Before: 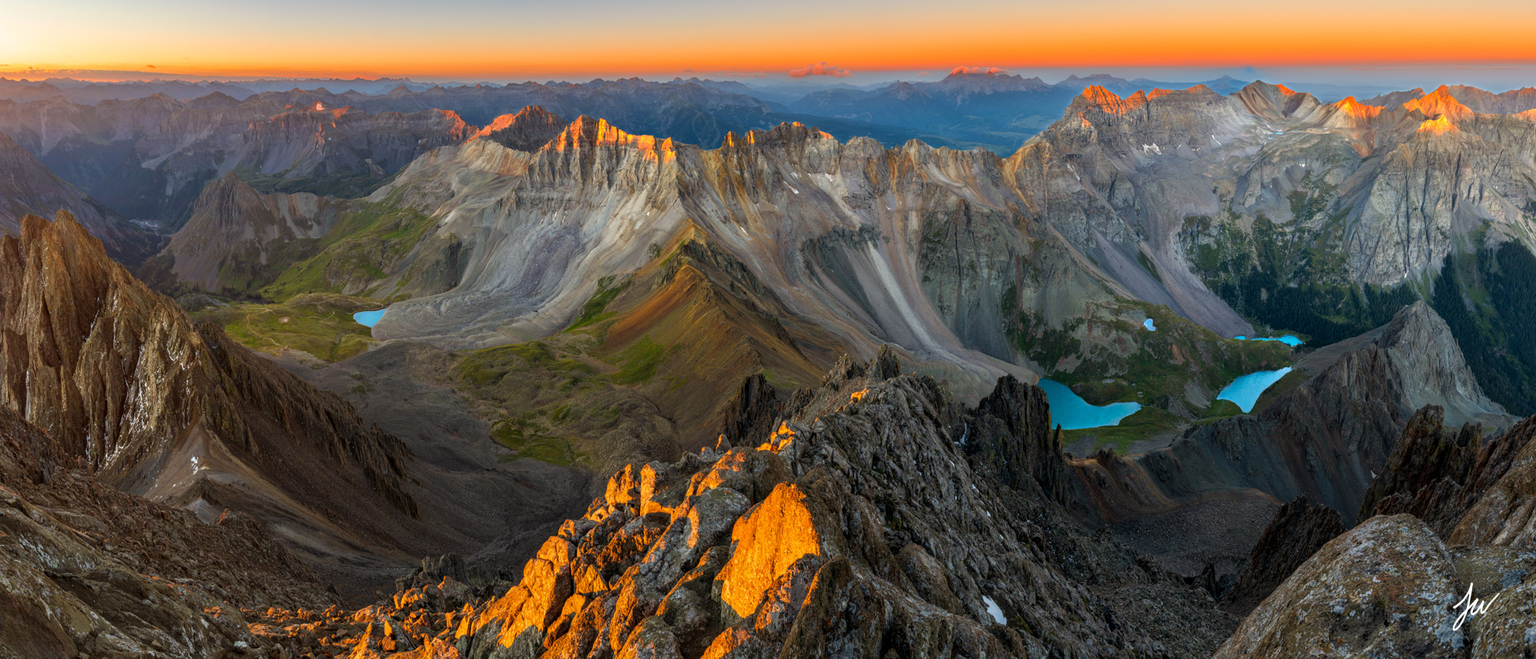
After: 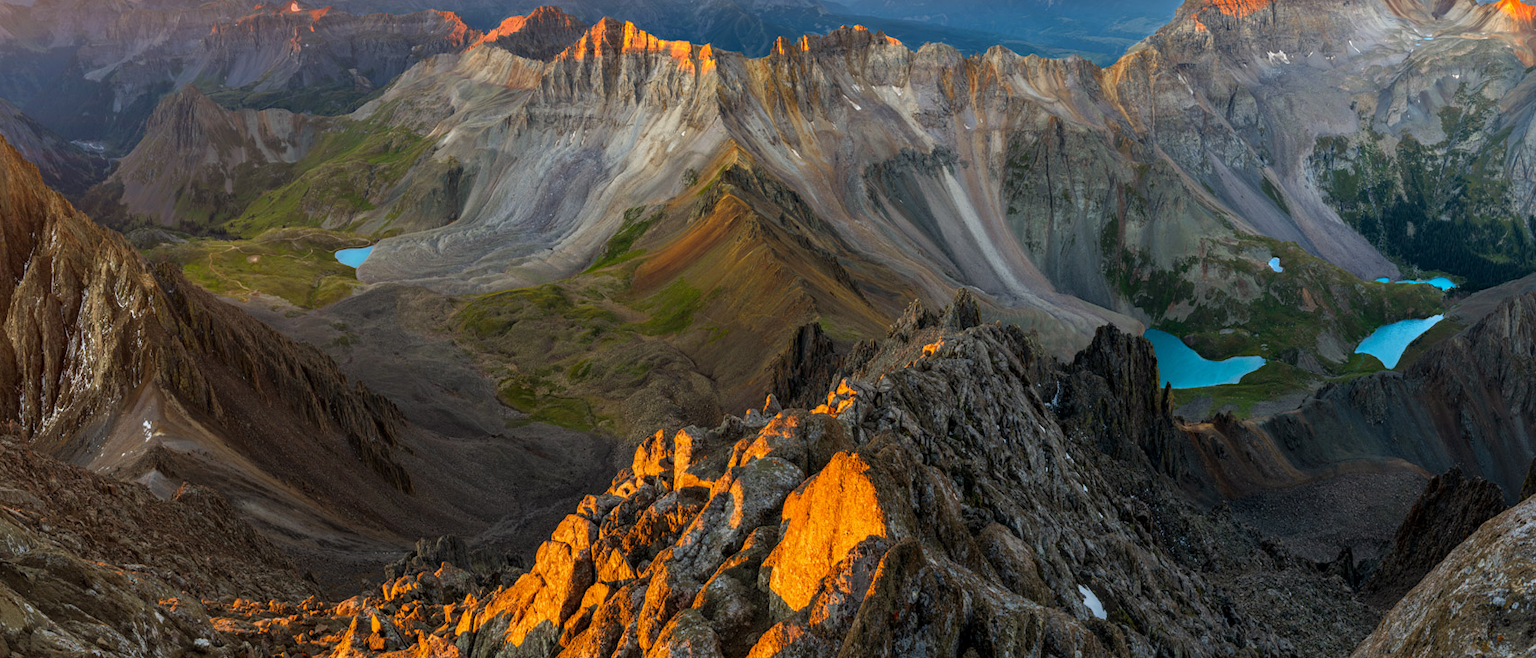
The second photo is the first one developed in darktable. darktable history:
tone equalizer: edges refinement/feathering 500, mask exposure compensation -1.57 EV, preserve details no
crop and rotate: left 4.585%, top 15.344%, right 10.716%
